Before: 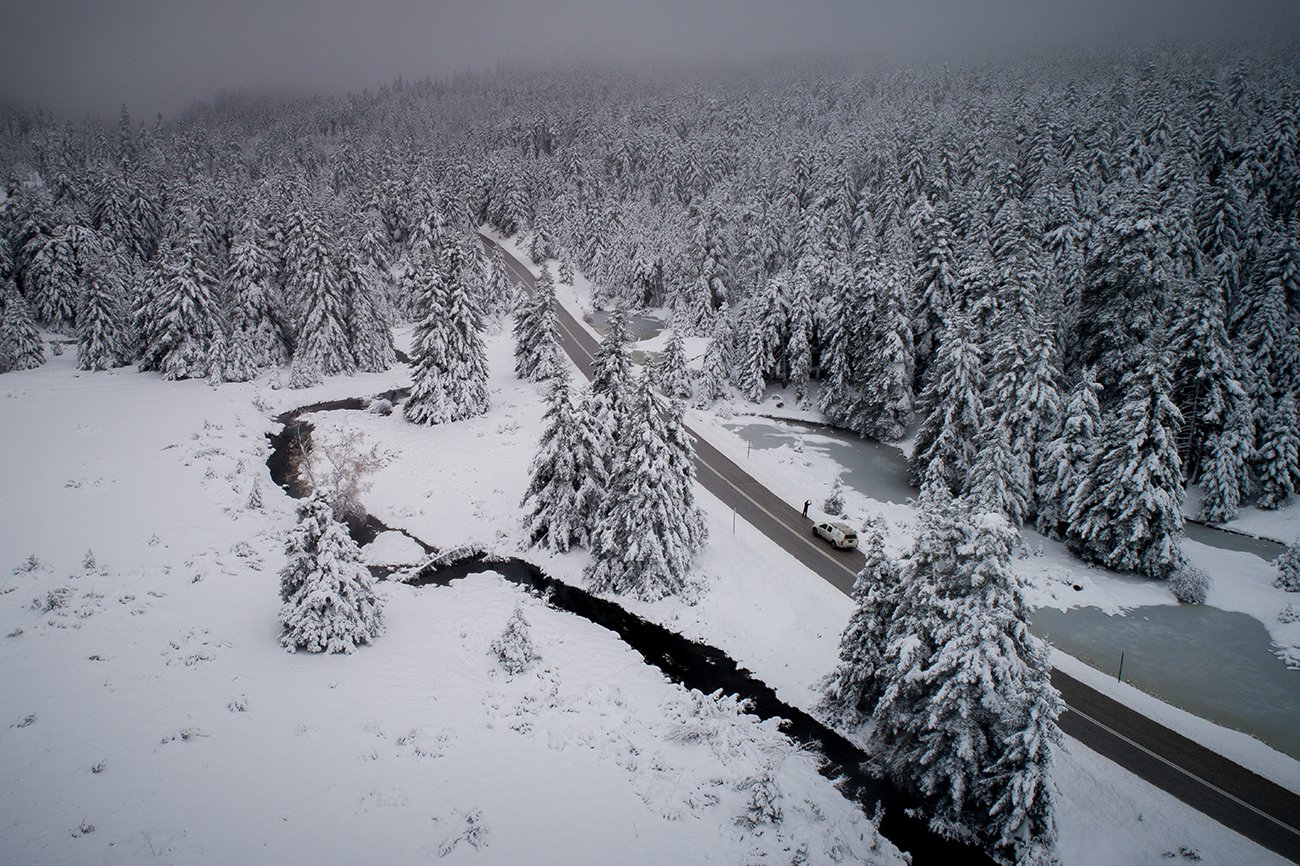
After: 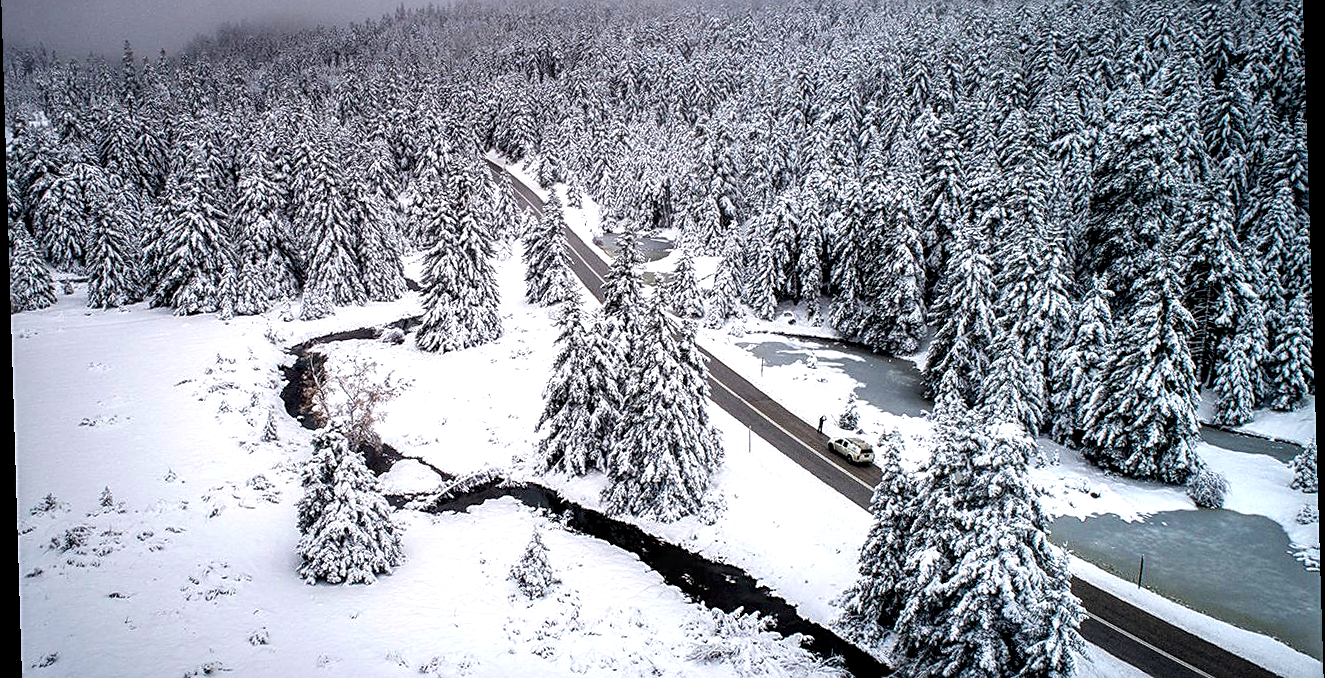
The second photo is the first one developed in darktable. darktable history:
crop: top 11.038%, bottom 13.962%
white balance: emerald 1
rotate and perspective: rotation -1.75°, automatic cropping off
exposure: black level correction 0, exposure 0.7 EV, compensate exposure bias true, compensate highlight preservation false
local contrast: detail 203%
color balance rgb: perceptual saturation grading › global saturation 30%, global vibrance 20%
sharpen: on, module defaults
